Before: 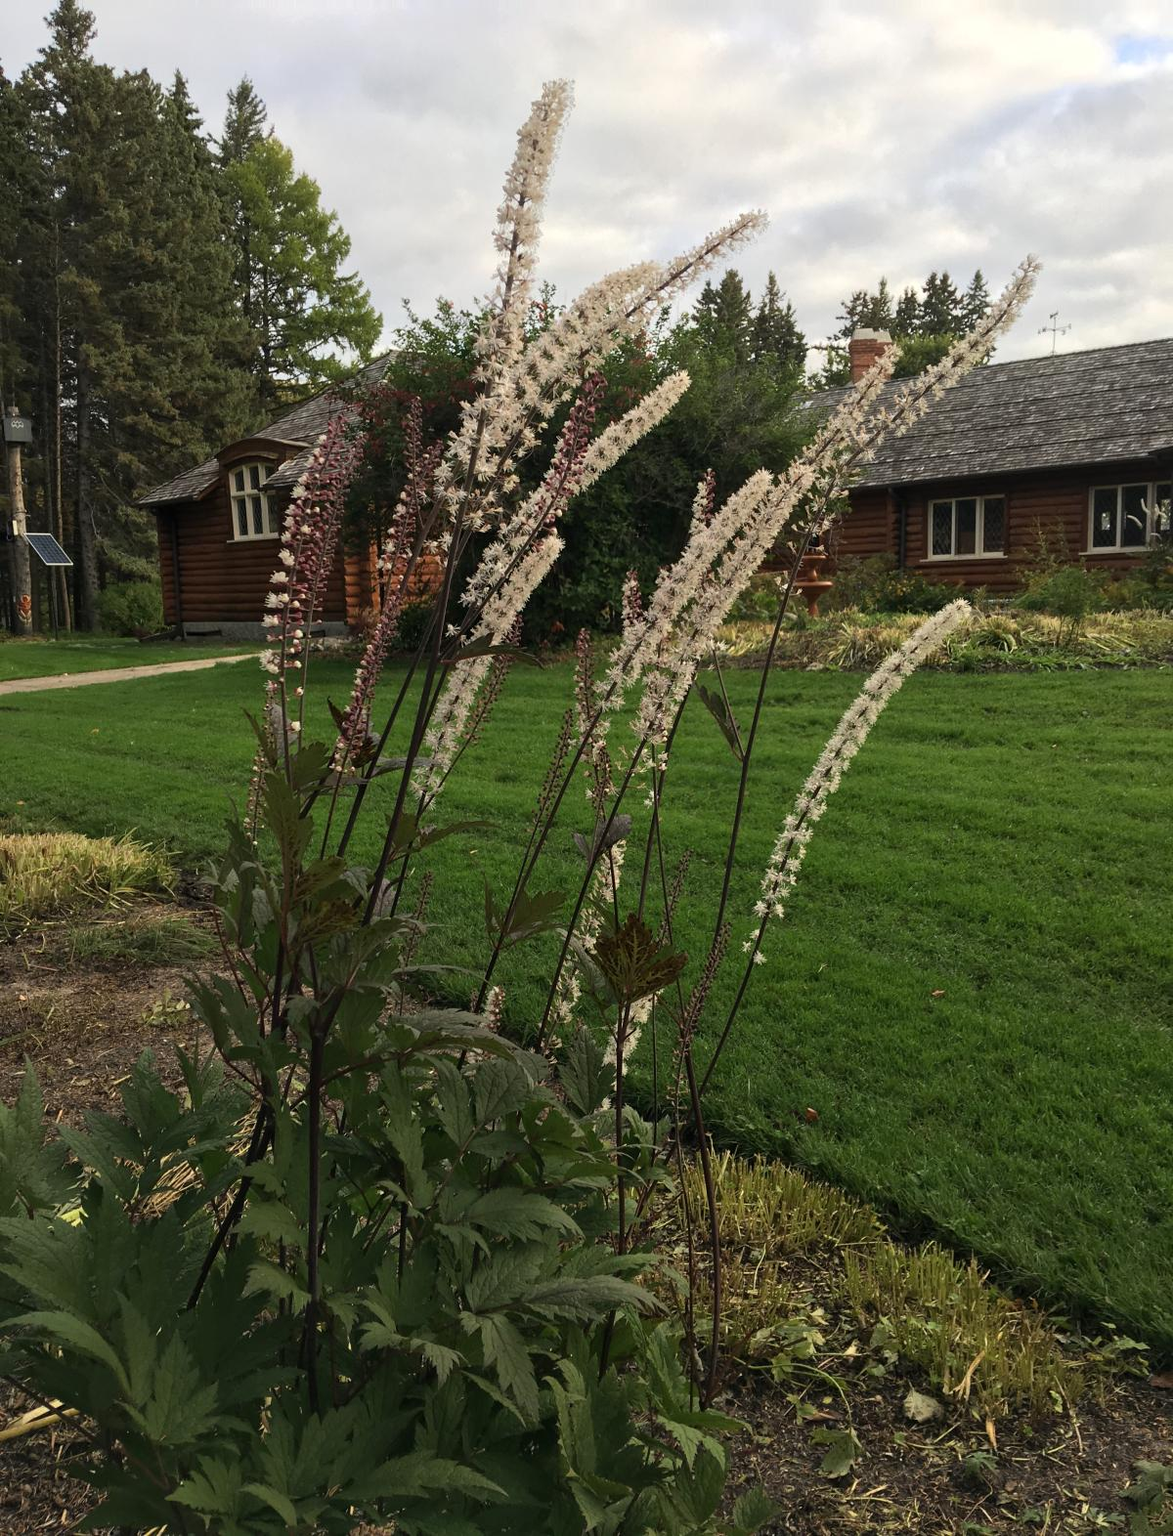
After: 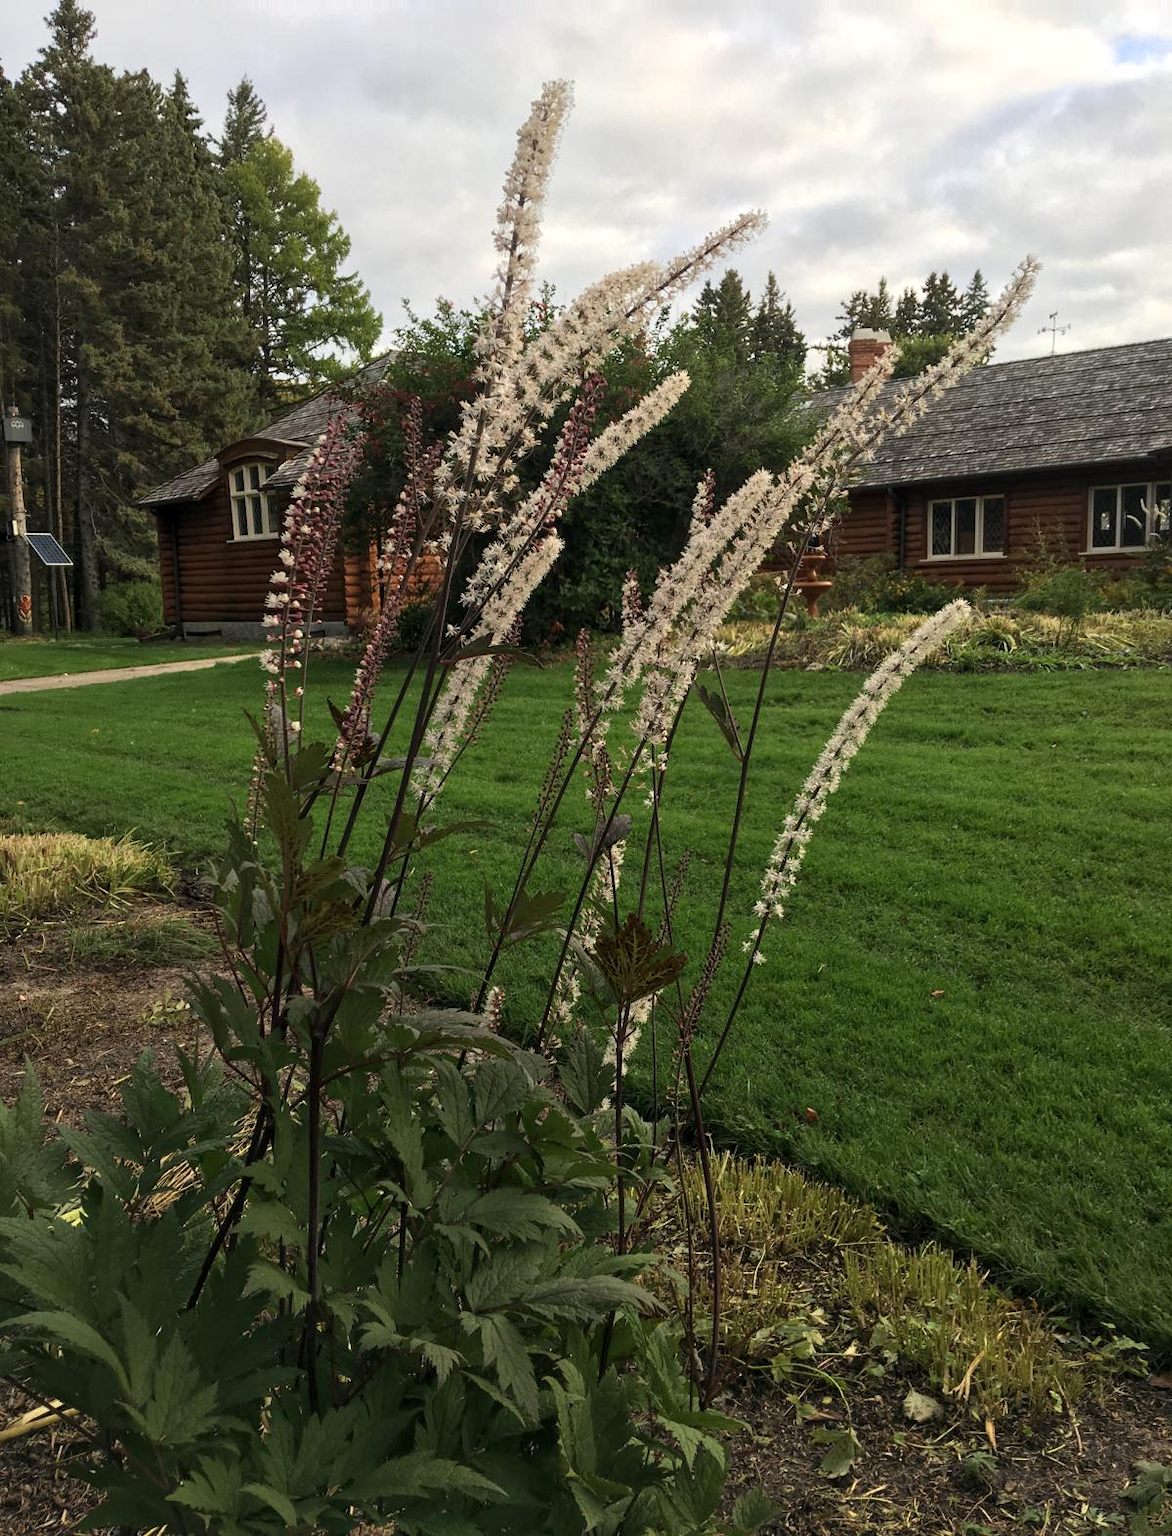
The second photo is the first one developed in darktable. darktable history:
local contrast: highlights 104%, shadows 98%, detail 119%, midtone range 0.2
